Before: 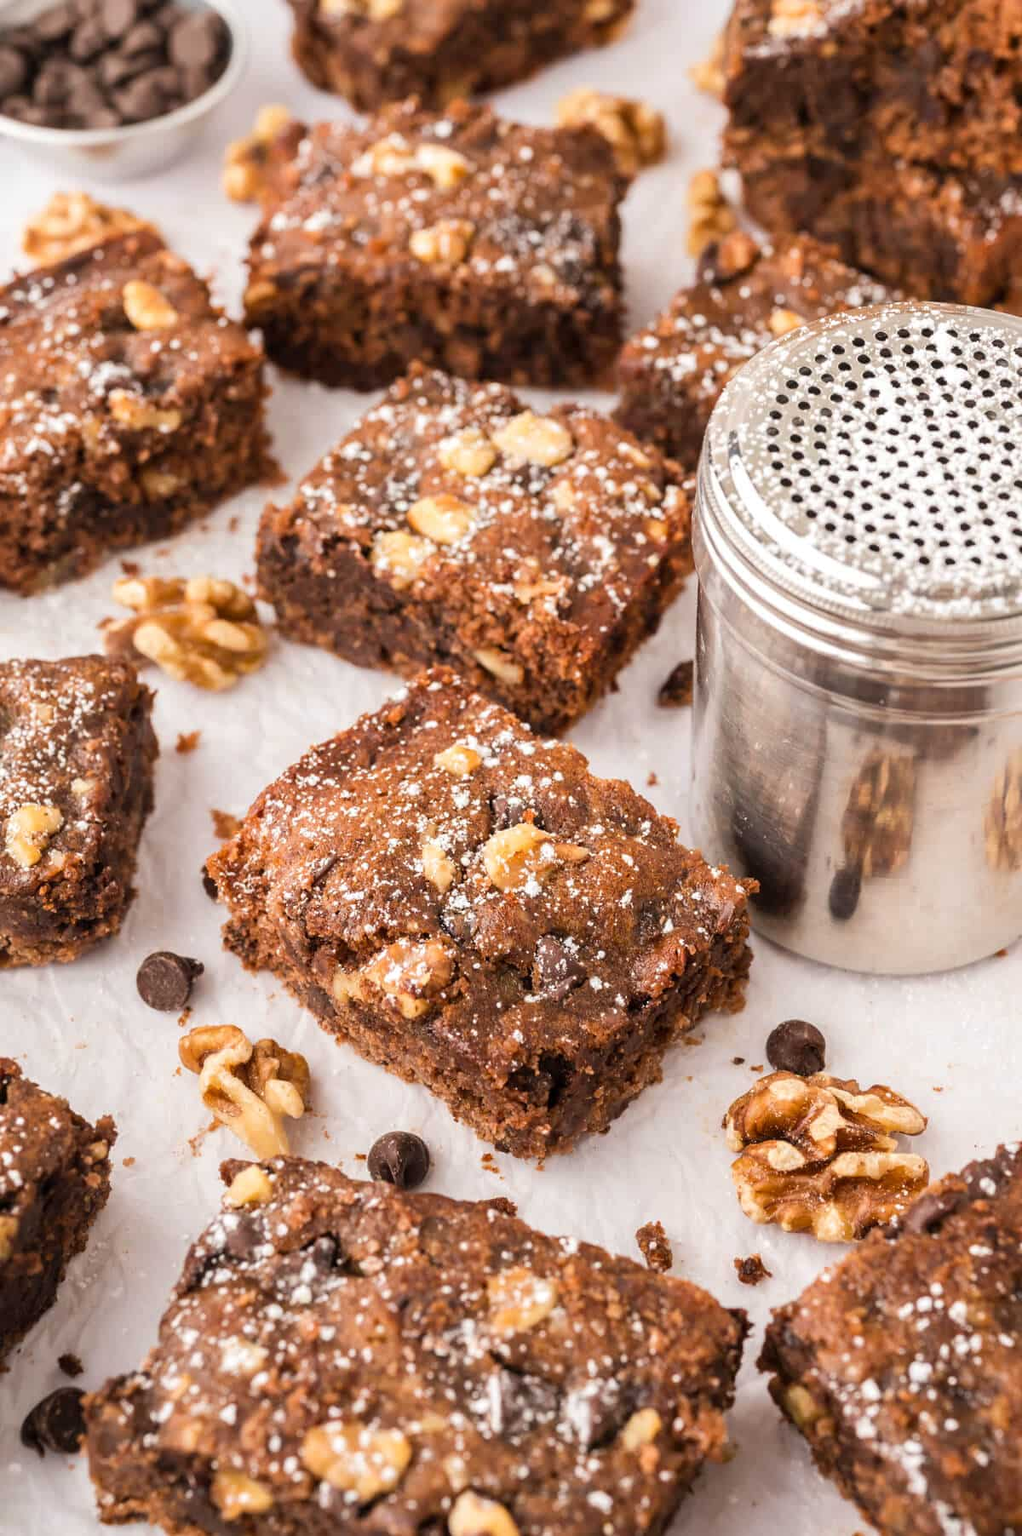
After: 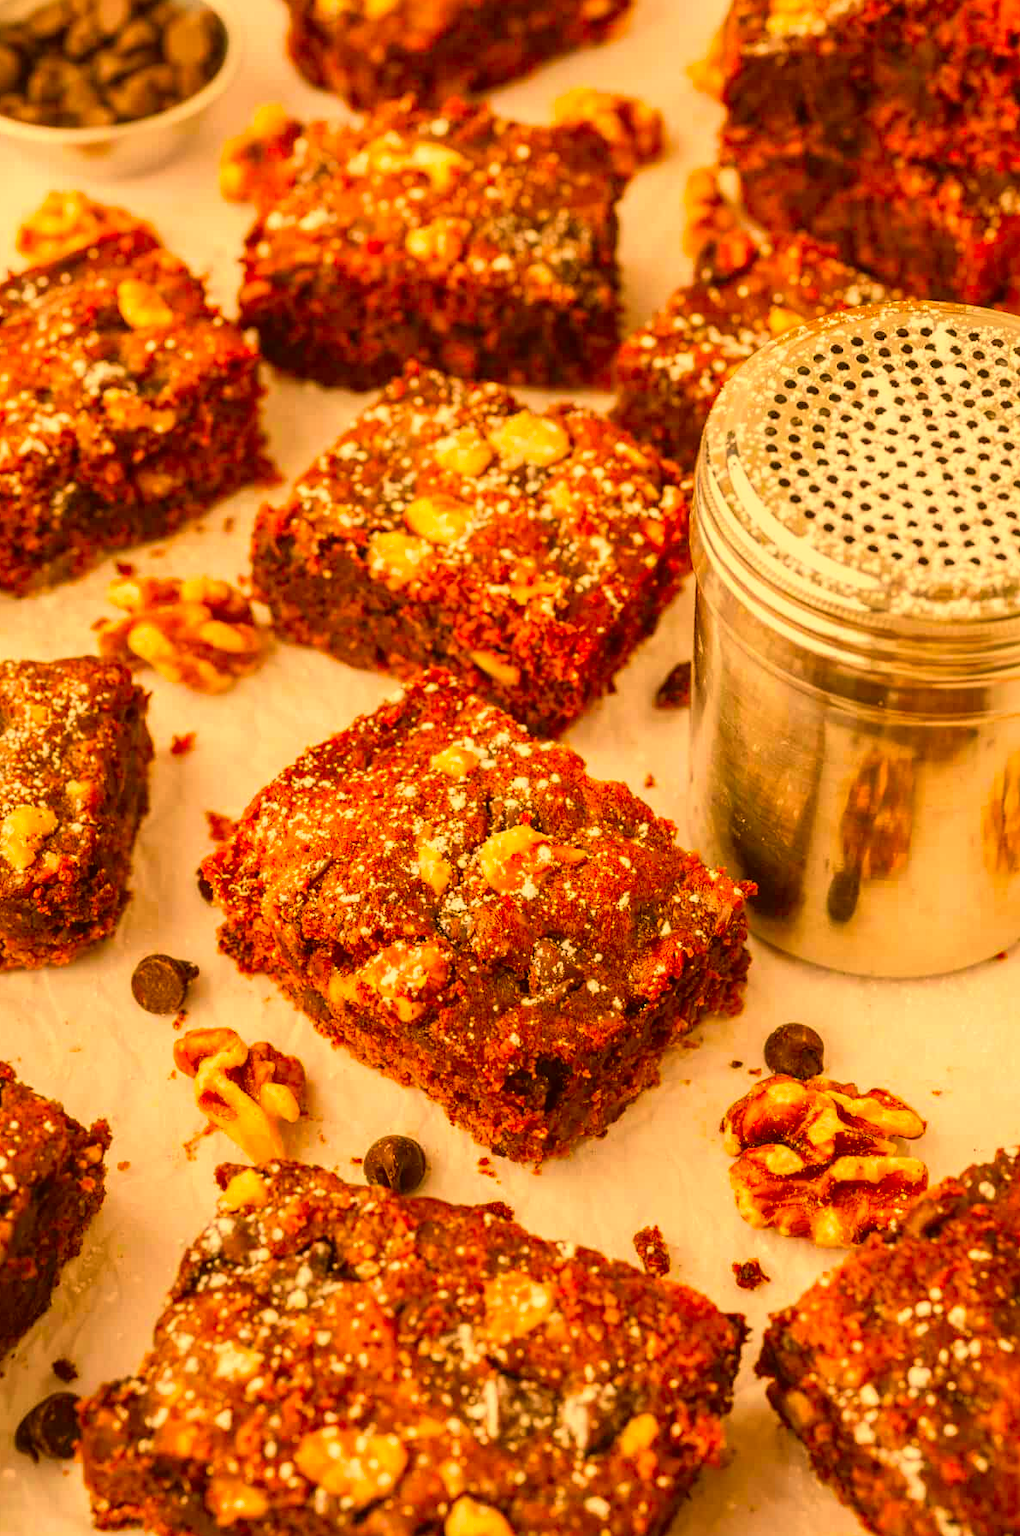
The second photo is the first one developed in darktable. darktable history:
local contrast: detail 110%
color correction: highlights a* 11.15, highlights b* 30.53, shadows a* 2.91, shadows b* 17.54, saturation 1.75
crop and rotate: left 0.624%, top 0.182%, bottom 0.321%
